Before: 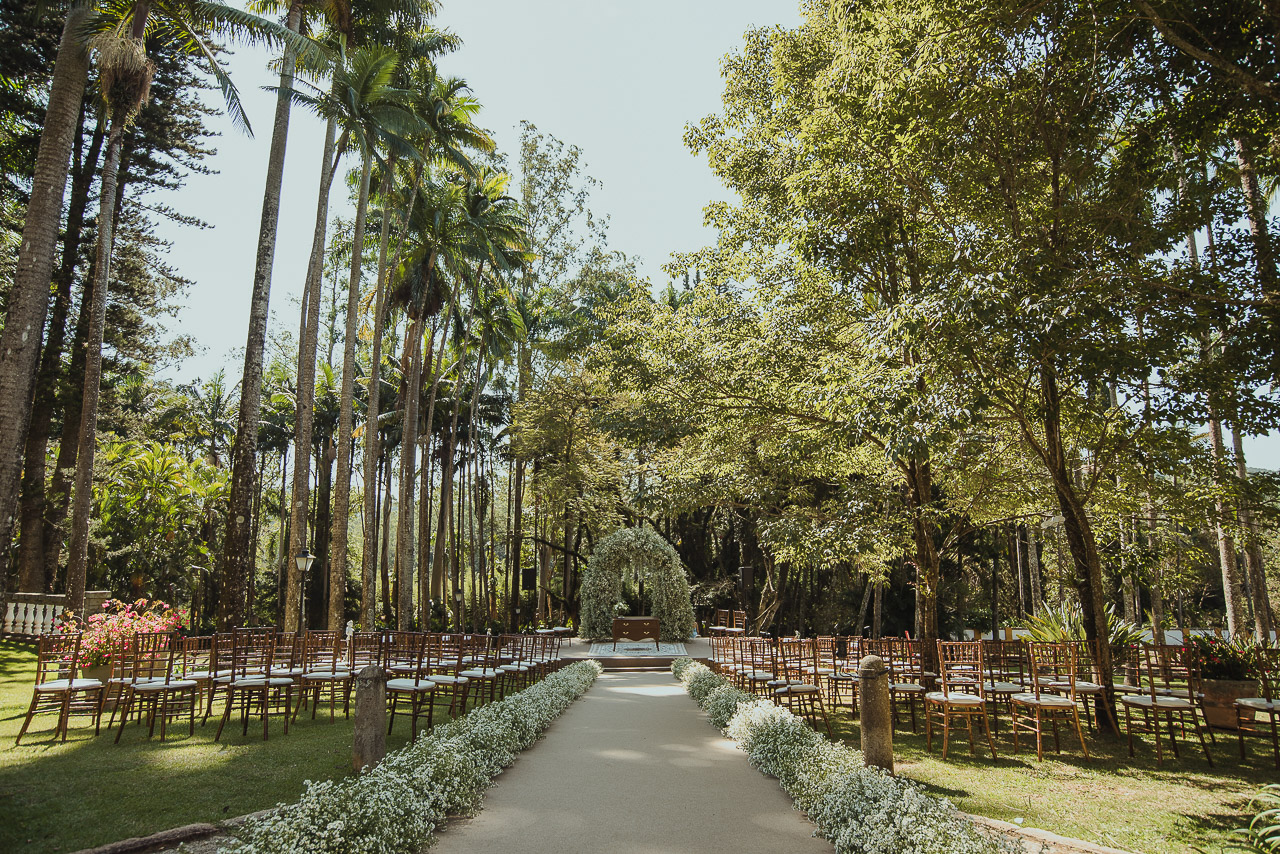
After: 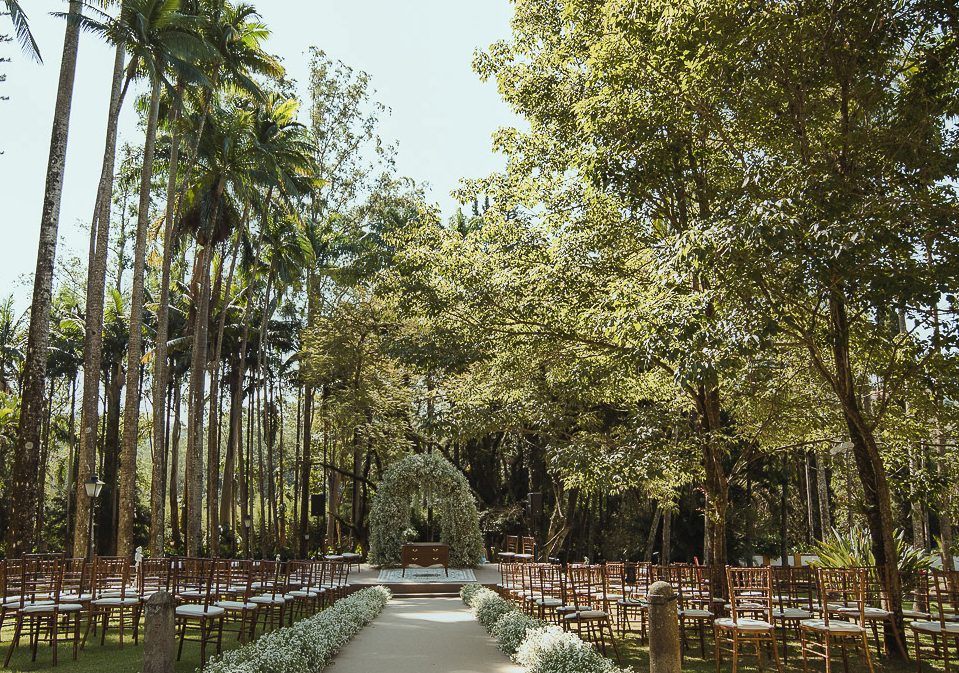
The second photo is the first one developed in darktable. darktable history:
tone equalizer: -8 EV -0.001 EV, -7 EV 0.003 EV, -6 EV -0.004 EV, -5 EV -0.011 EV, -4 EV -0.074 EV, -3 EV -0.199 EV, -2 EV -0.276 EV, -1 EV 0.11 EV, +0 EV 0.305 EV
crop: left 16.549%, top 8.675%, right 8.463%, bottom 12.514%
